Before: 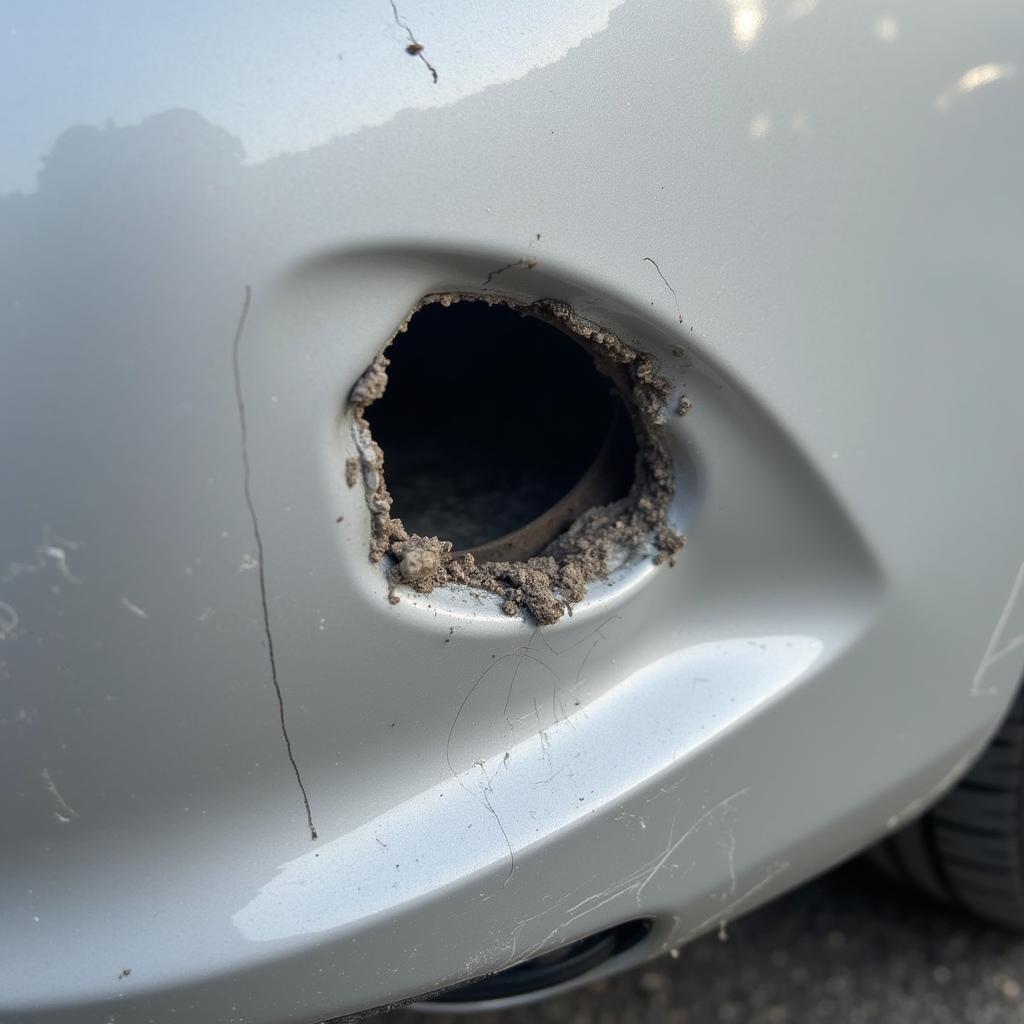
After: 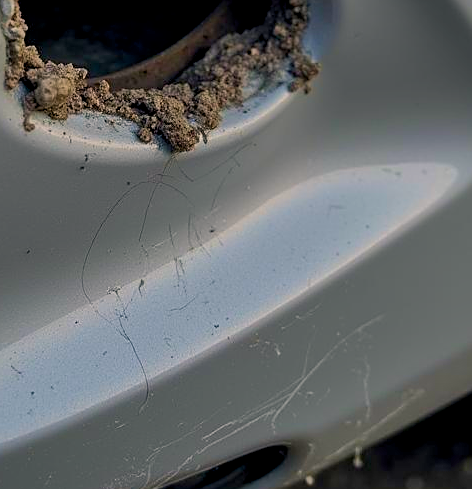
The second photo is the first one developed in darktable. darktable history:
crop: left 35.739%, top 46.239%, right 18.145%, bottom 5.962%
exposure: black level correction 0.009, exposure -0.661 EV, compensate exposure bias true, compensate highlight preservation false
sharpen: on, module defaults
shadows and highlights: shadows 81.32, white point adjustment -9.15, highlights -61.49, soften with gaussian
velvia: on, module defaults
color balance rgb: highlights gain › chroma 1.4%, highlights gain › hue 52.09°, linear chroma grading › global chroma 14.733%, perceptual saturation grading › global saturation 25.874%, global vibrance 9.921%
